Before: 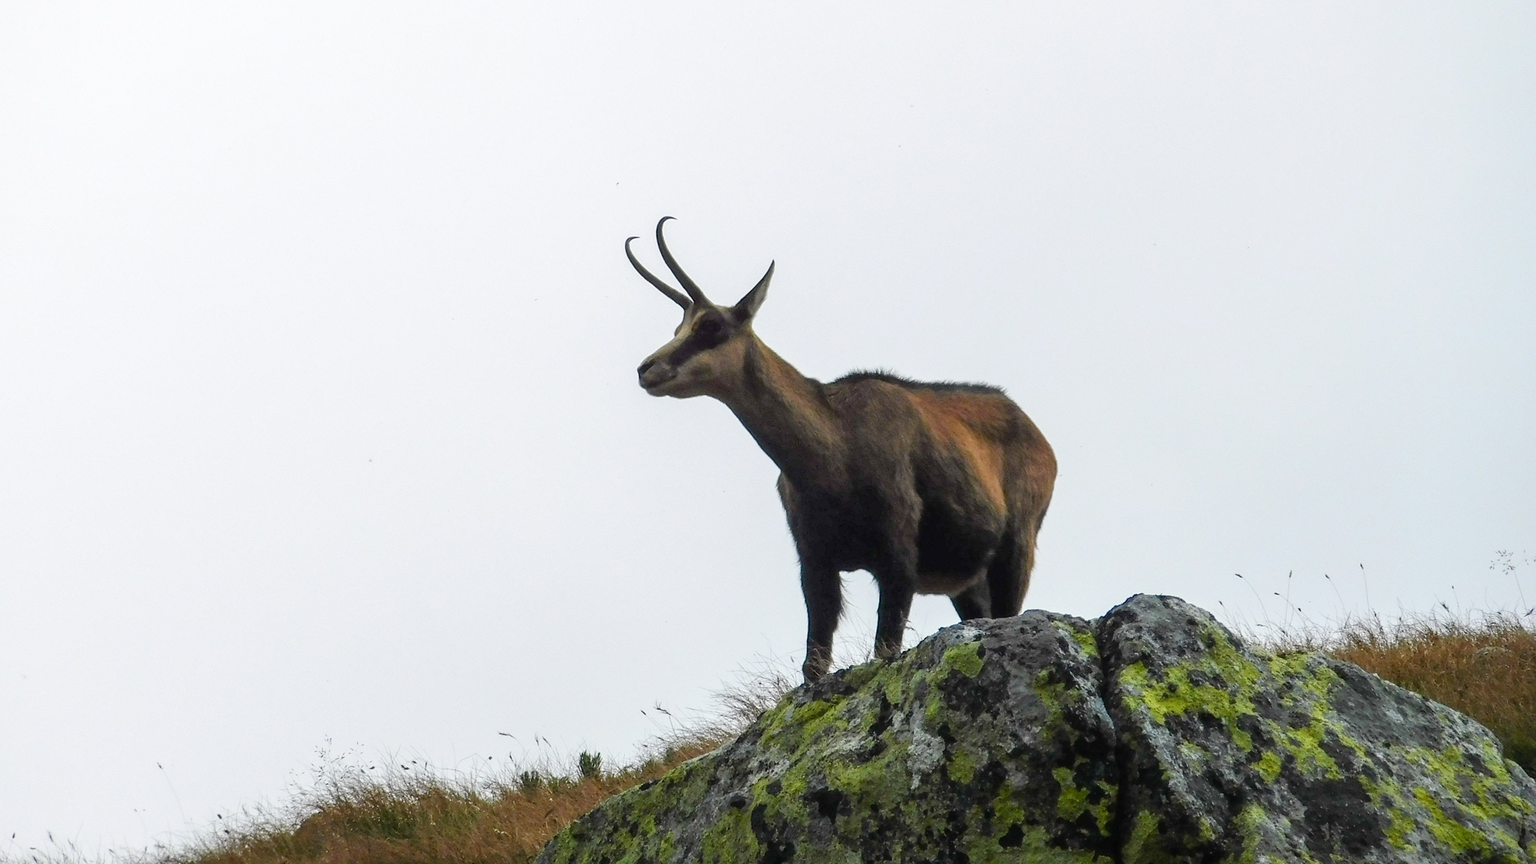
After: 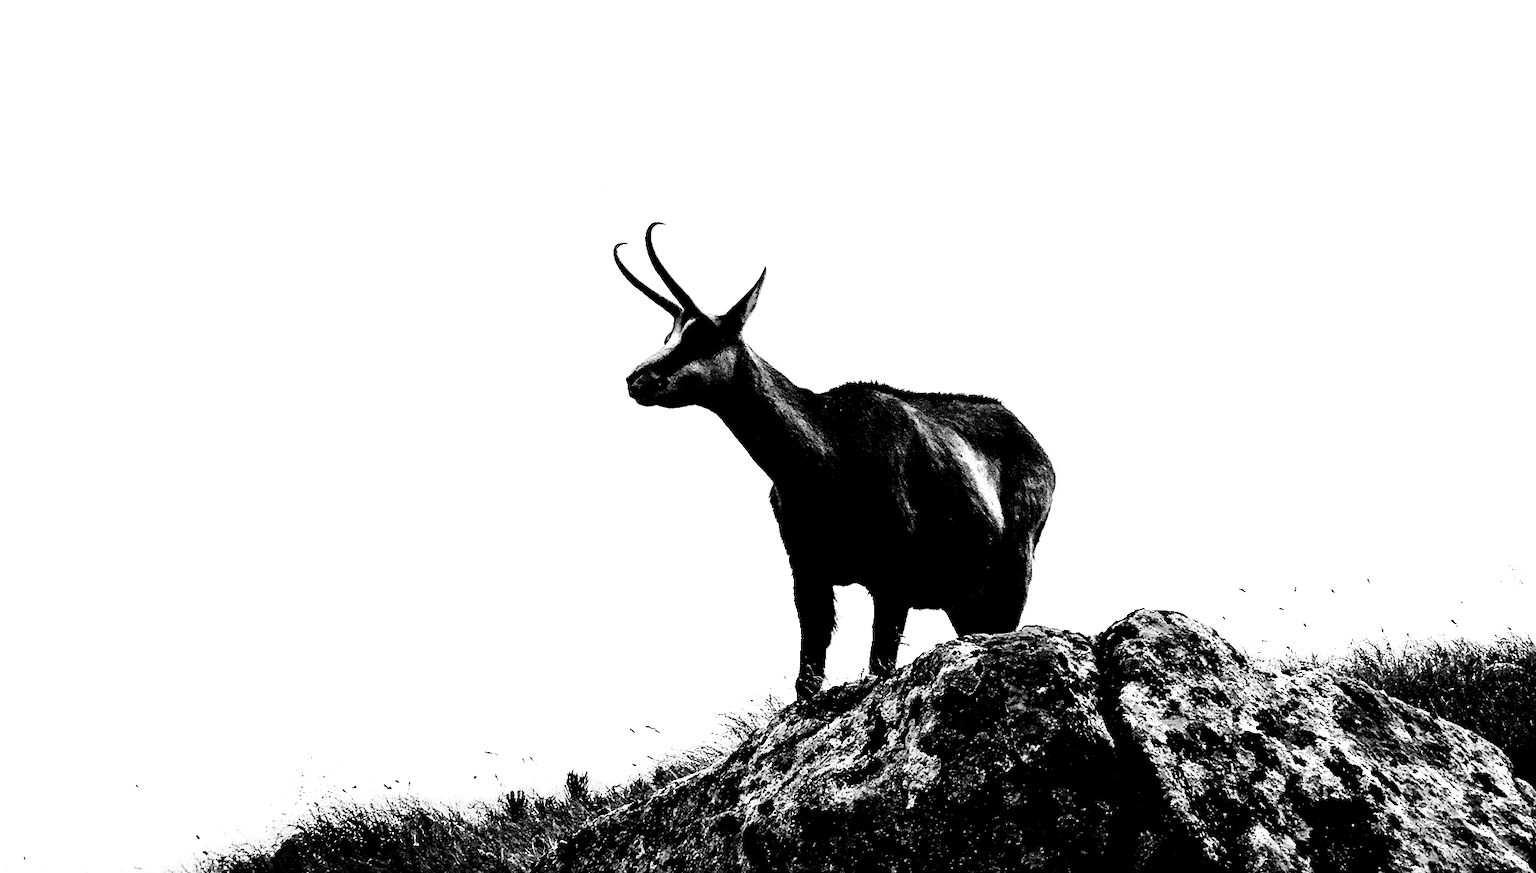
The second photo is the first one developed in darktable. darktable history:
crop and rotate: left 1.774%, right 0.633%, bottom 1.28%
color balance: output saturation 120%
monochrome: on, module defaults
sharpen: on, module defaults
color zones: curves: ch0 [(0.009, 0.528) (0.136, 0.6) (0.255, 0.586) (0.39, 0.528) (0.522, 0.584) (0.686, 0.736) (0.849, 0.561)]; ch1 [(0.045, 0.781) (0.14, 0.416) (0.257, 0.695) (0.442, 0.032) (0.738, 0.338) (0.818, 0.632) (0.891, 0.741) (1, 0.704)]; ch2 [(0, 0.667) (0.141, 0.52) (0.26, 0.37) (0.474, 0.432) (0.743, 0.286)]
local contrast: mode bilateral grid, contrast 20, coarseness 50, detail 120%, midtone range 0.2
base curve: curves: ch0 [(0, 0) (0.028, 0.03) (0.121, 0.232) (0.46, 0.748) (0.859, 0.968) (1, 1)], preserve colors none
contrast brightness saturation: contrast 0.77, brightness -1, saturation 1
